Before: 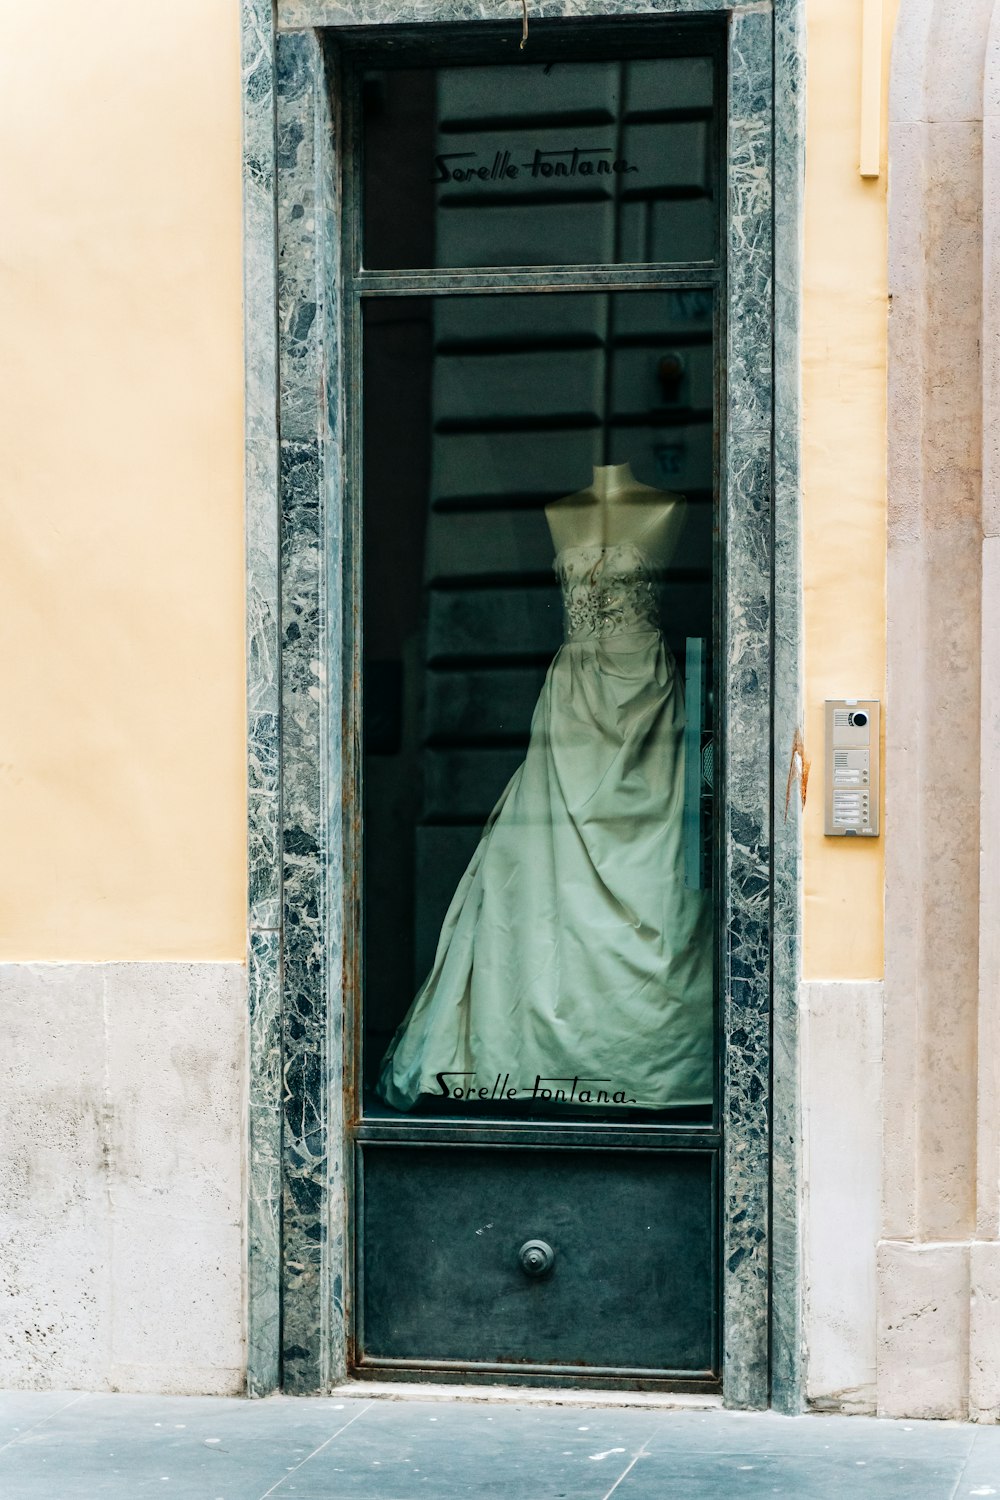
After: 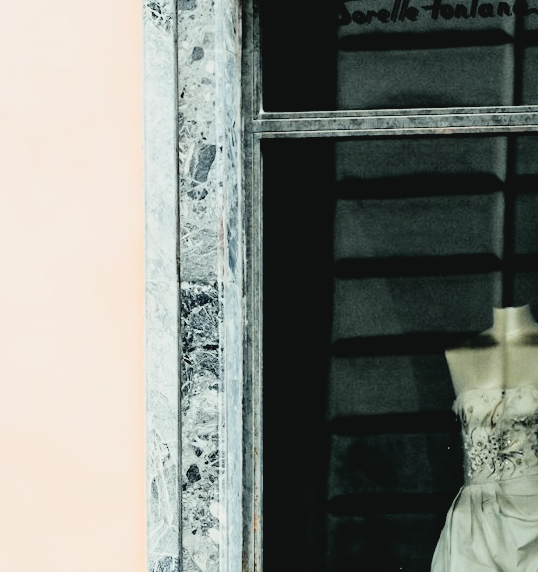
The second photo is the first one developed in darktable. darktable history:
filmic rgb: black relative exposure -4.4 EV, white relative exposure 5.02 EV, hardness 2.2, latitude 39.64%, contrast 1.157, highlights saturation mix 11.16%, shadows ↔ highlights balance 0.807%, iterations of high-quality reconstruction 10
exposure: black level correction 0, exposure 0.951 EV, compensate highlight preservation false
crop: left 10.048%, top 10.582%, right 36.108%, bottom 51.238%
tone curve: curves: ch0 [(0, 0.046) (0.04, 0.074) (0.831, 0.861) (1, 1)]; ch1 [(0, 0) (0.146, 0.159) (0.338, 0.365) (0.417, 0.455) (0.489, 0.486) (0.504, 0.502) (0.529, 0.537) (0.563, 0.567) (1, 1)]; ch2 [(0, 0) (0.307, 0.298) (0.388, 0.375) (0.443, 0.456) (0.485, 0.492) (0.544, 0.525) (1, 1)], color space Lab, independent channels, preserve colors none
